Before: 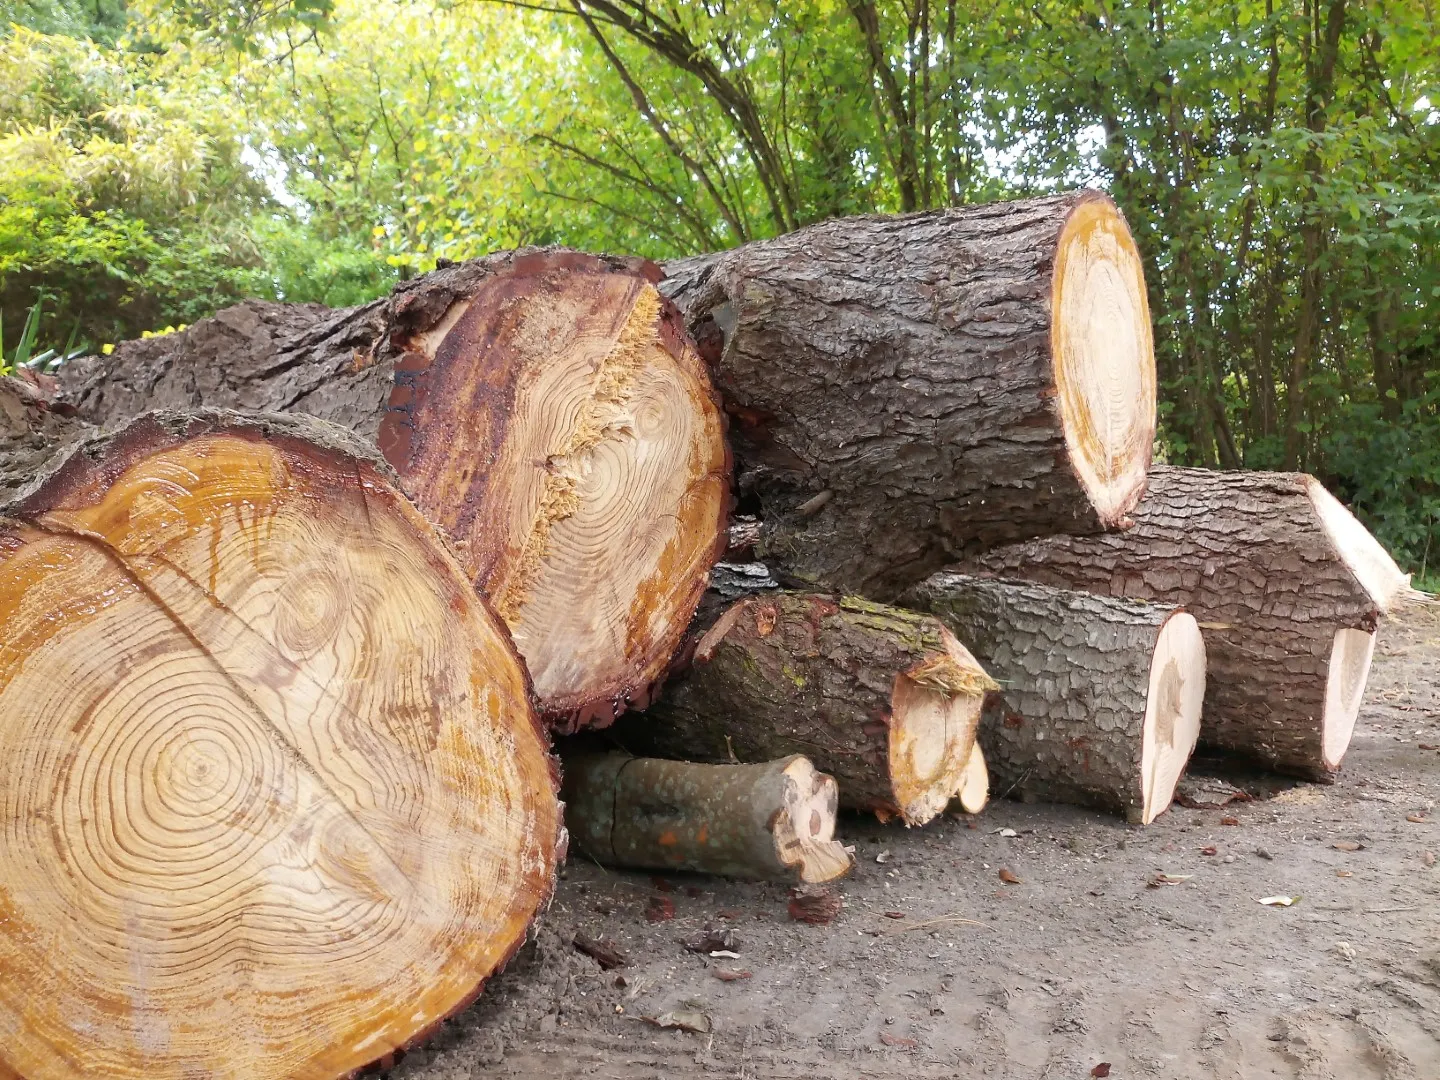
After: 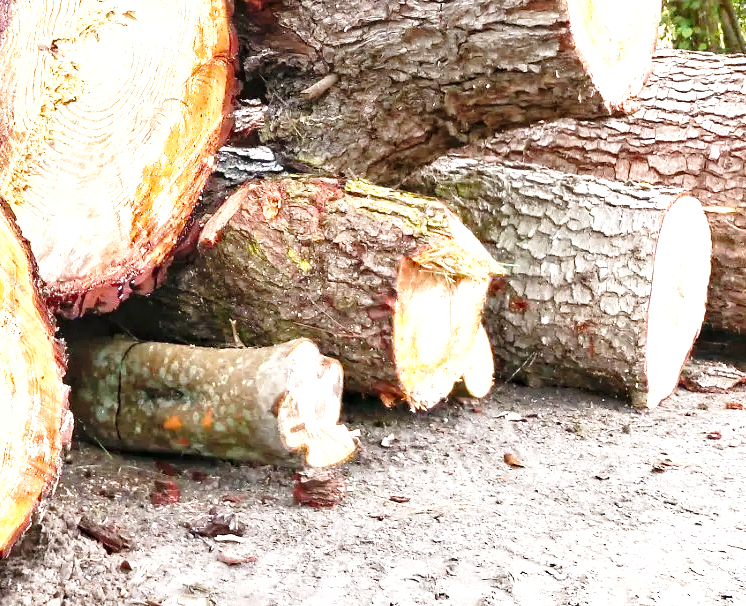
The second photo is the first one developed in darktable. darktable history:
crop: left 34.38%, top 38.536%, right 13.774%, bottom 5.294%
base curve: curves: ch0 [(0, 0) (0.028, 0.03) (0.121, 0.232) (0.46, 0.748) (0.859, 0.968) (1, 1)], preserve colors none
exposure: black level correction 0, exposure 1.283 EV, compensate highlight preservation false
haze removal: compatibility mode true, adaptive false
local contrast: highlights 99%, shadows 84%, detail 160%, midtone range 0.2
shadows and highlights: highlights color adjustment 0.12%, soften with gaussian
color correction: highlights b* -0.007, saturation 1.08
